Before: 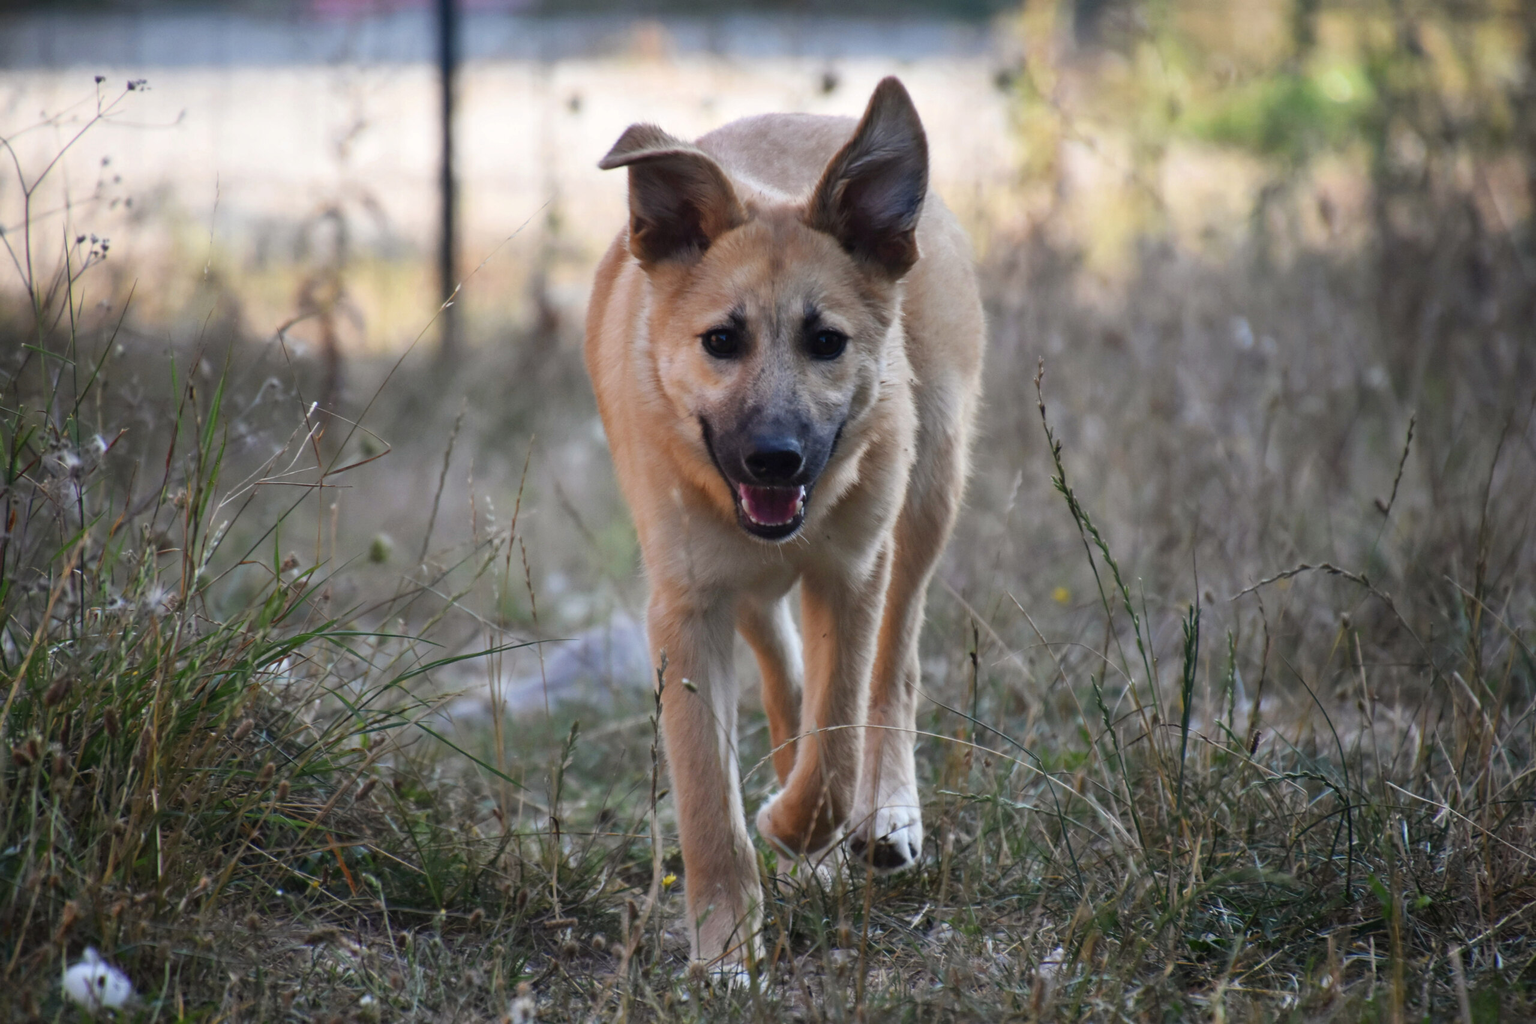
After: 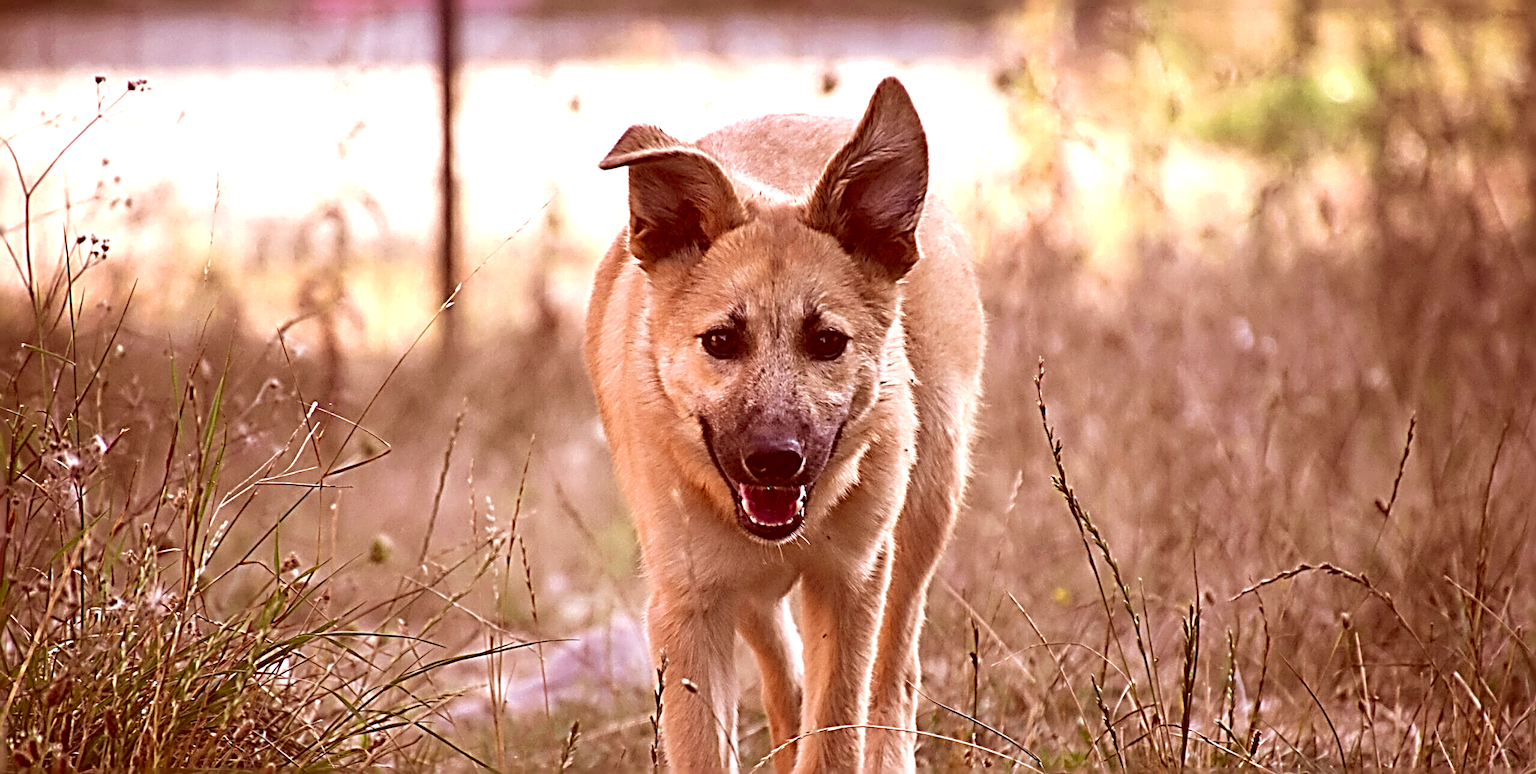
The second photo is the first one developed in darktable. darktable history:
sharpen: radius 4.029, amount 1.989
crop: bottom 24.407%
color correction: highlights a* 9.36, highlights b* 8.64, shadows a* 39.51, shadows b* 39.21, saturation 0.822
exposure: black level correction 0, exposure 0.695 EV, compensate highlight preservation false
velvia: on, module defaults
